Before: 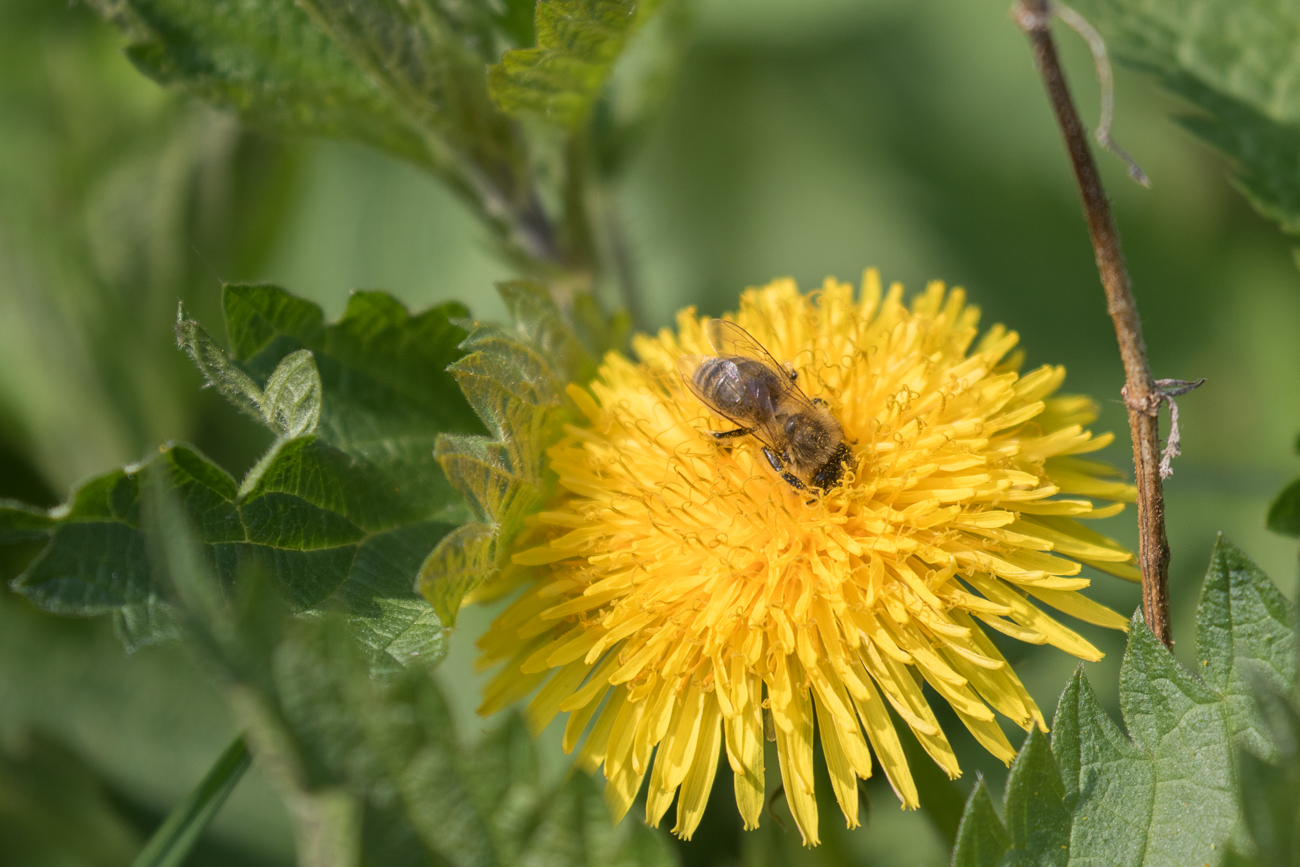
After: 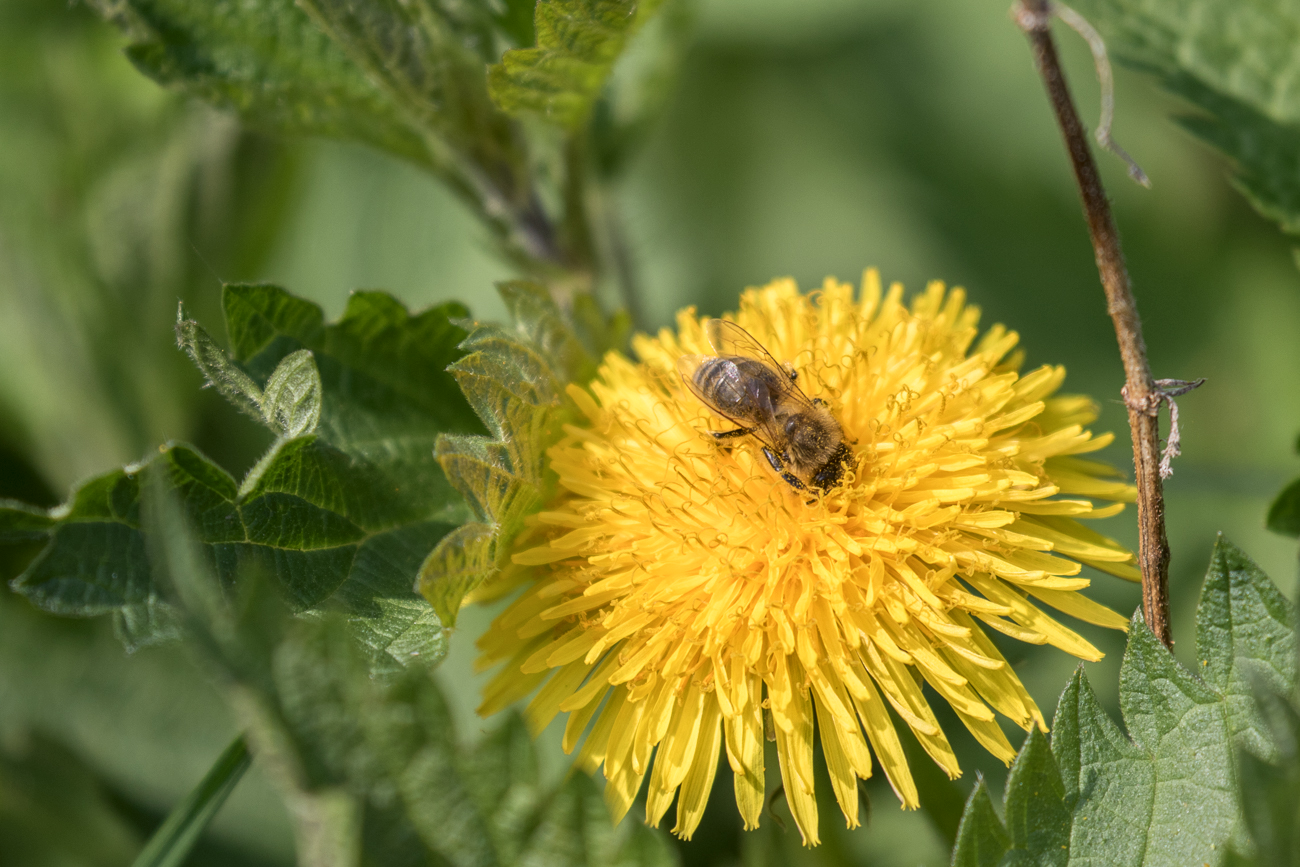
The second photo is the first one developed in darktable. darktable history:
color balance rgb: on, module defaults
local contrast: on, module defaults
